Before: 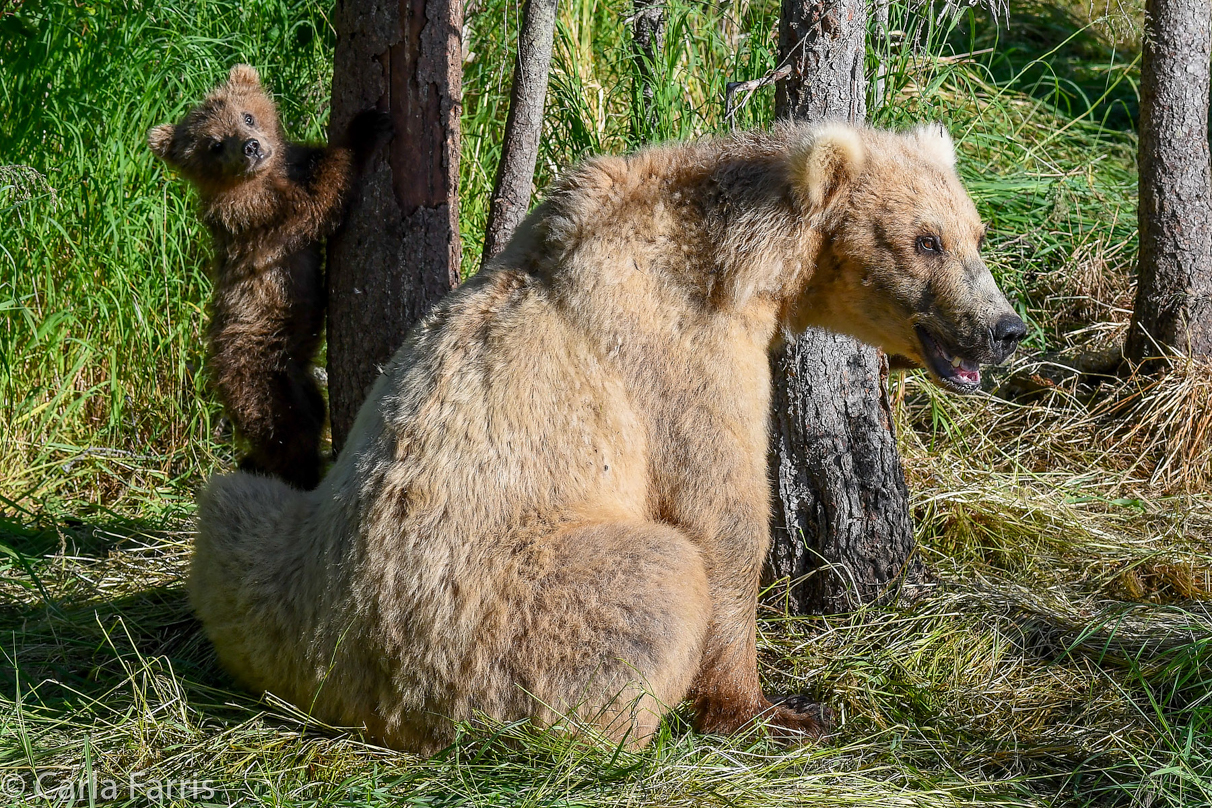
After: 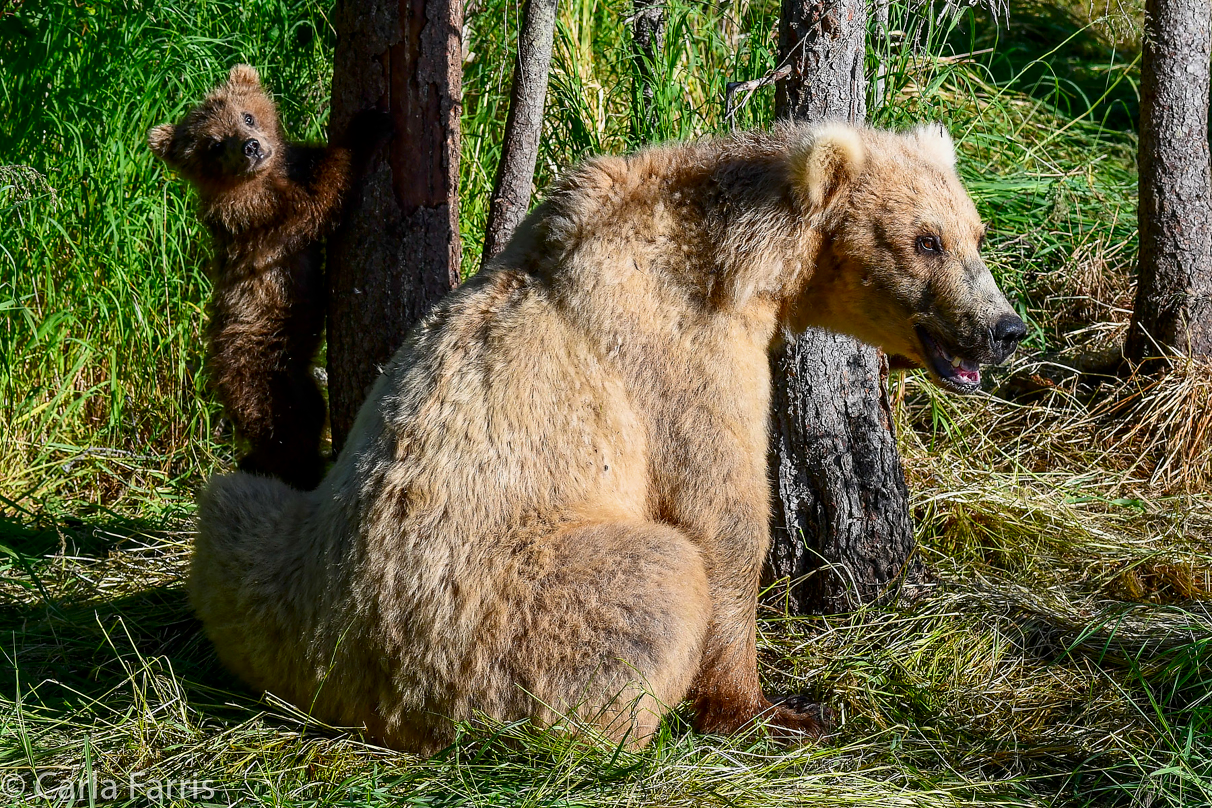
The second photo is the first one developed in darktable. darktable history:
exposure: black level correction 0, exposure 0.4 EV, compensate exposure bias true, compensate highlight preservation false
filmic rgb: black relative exposure -11.35 EV, white relative exposure 3.22 EV, hardness 6.76, color science v6 (2022)
contrast brightness saturation: brightness -0.2, saturation 0.08
